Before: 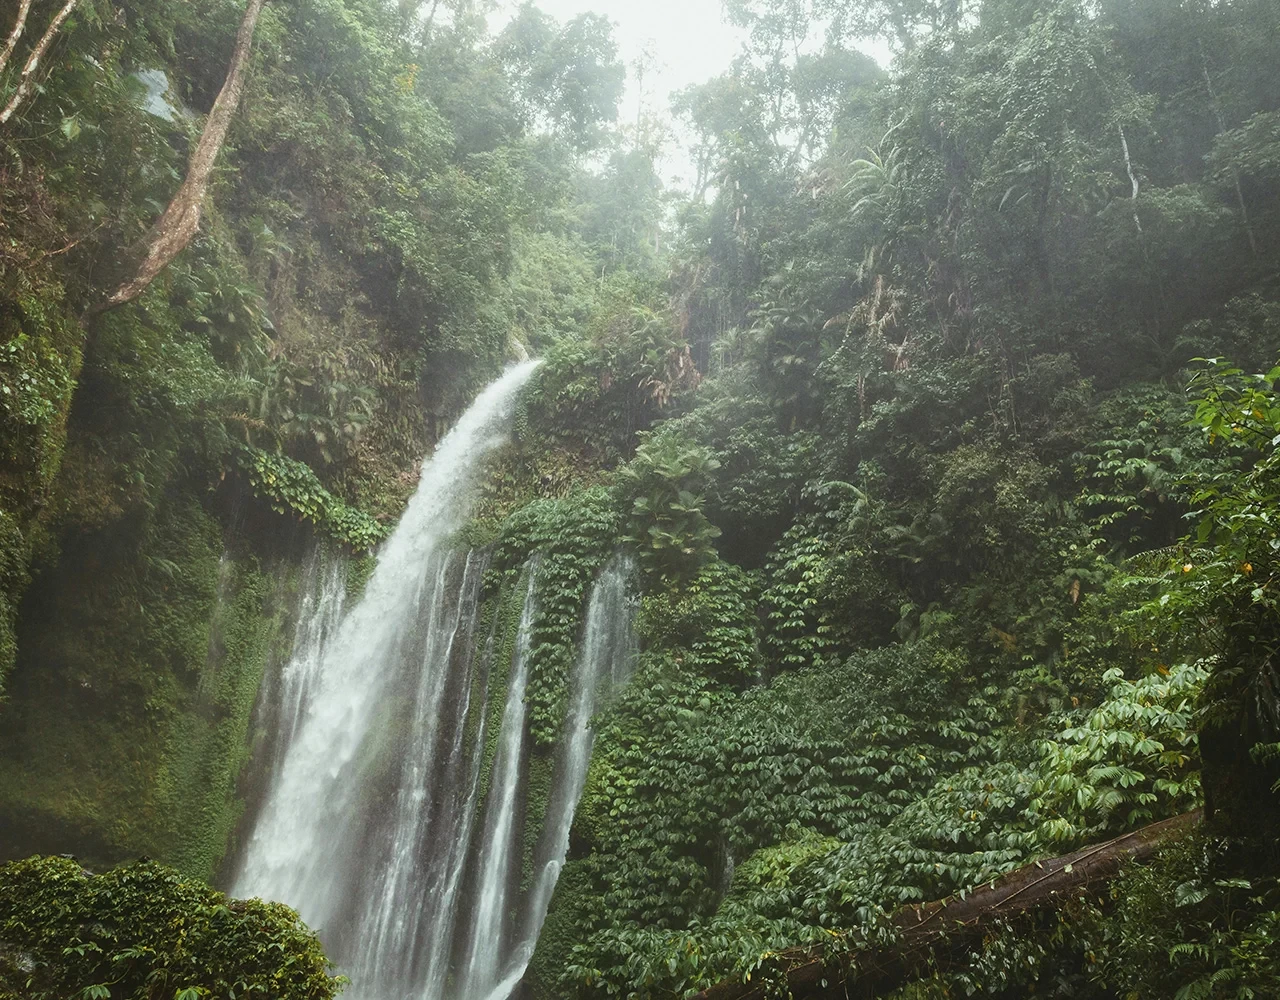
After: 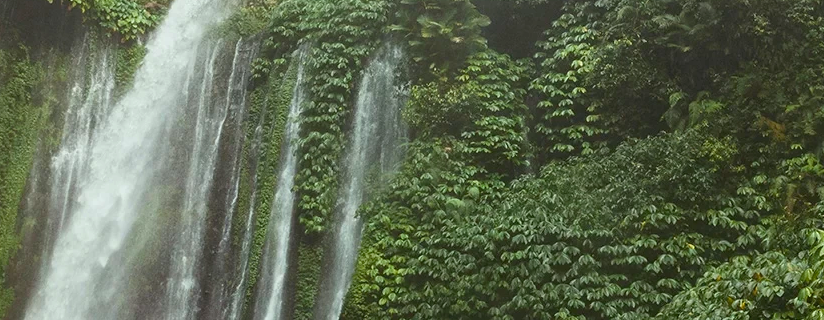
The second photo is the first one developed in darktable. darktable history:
color balance rgb: linear chroma grading › global chroma 6.48%, perceptual saturation grading › global saturation 12.96%, global vibrance 6.02%
crop: left 18.091%, top 51.13%, right 17.525%, bottom 16.85%
exposure: black level correction 0.002, compensate highlight preservation false
